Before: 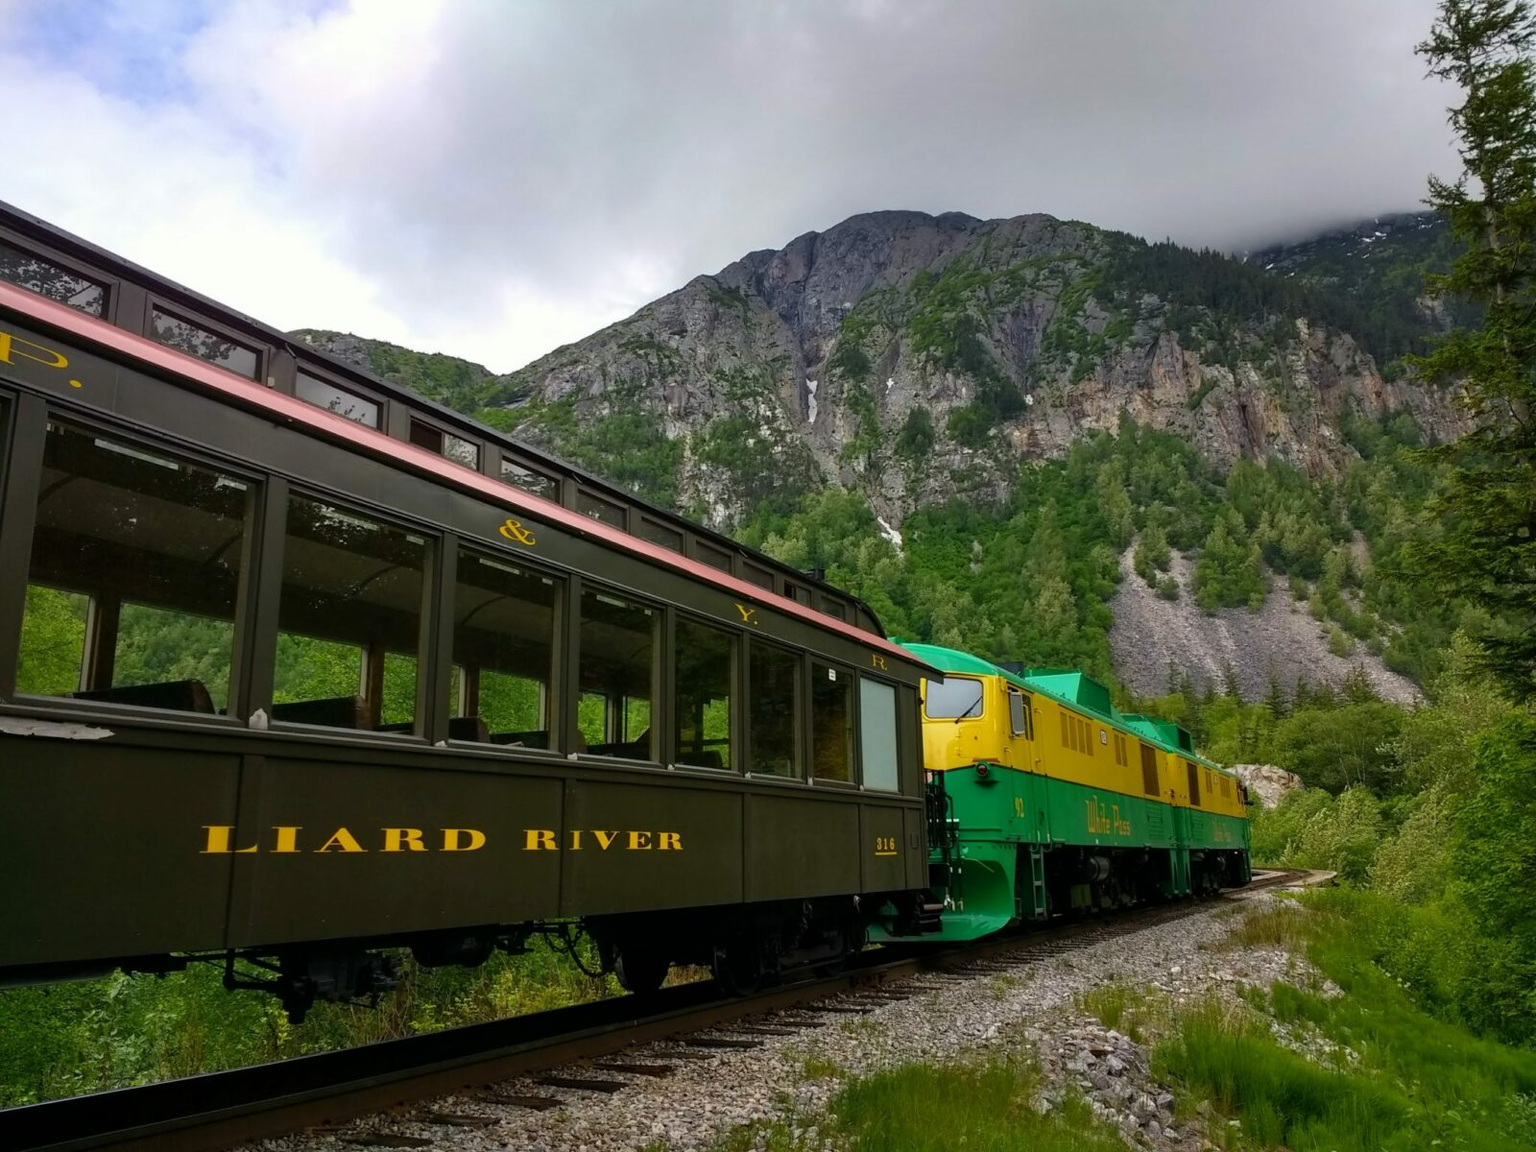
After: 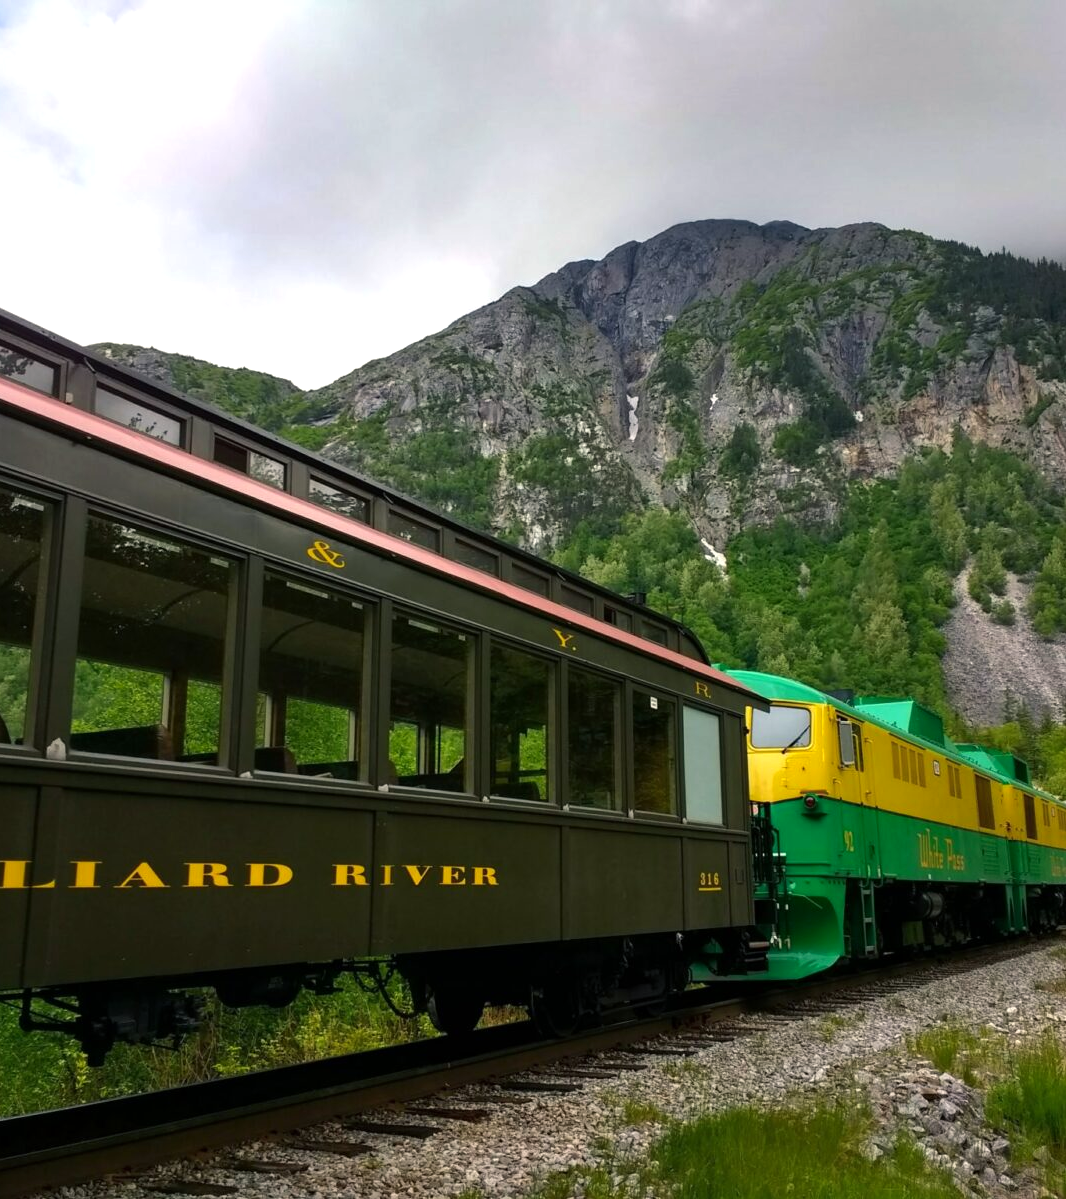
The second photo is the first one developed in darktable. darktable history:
color balance rgb: shadows lift › chroma 1.042%, shadows lift › hue 214.93°, highlights gain › chroma 1.051%, highlights gain › hue 68.81°, perceptual saturation grading › global saturation -0.06%, perceptual brilliance grading › highlights 10.012%, perceptual brilliance grading › mid-tones 5.709%
crop and rotate: left 13.422%, right 19.935%
